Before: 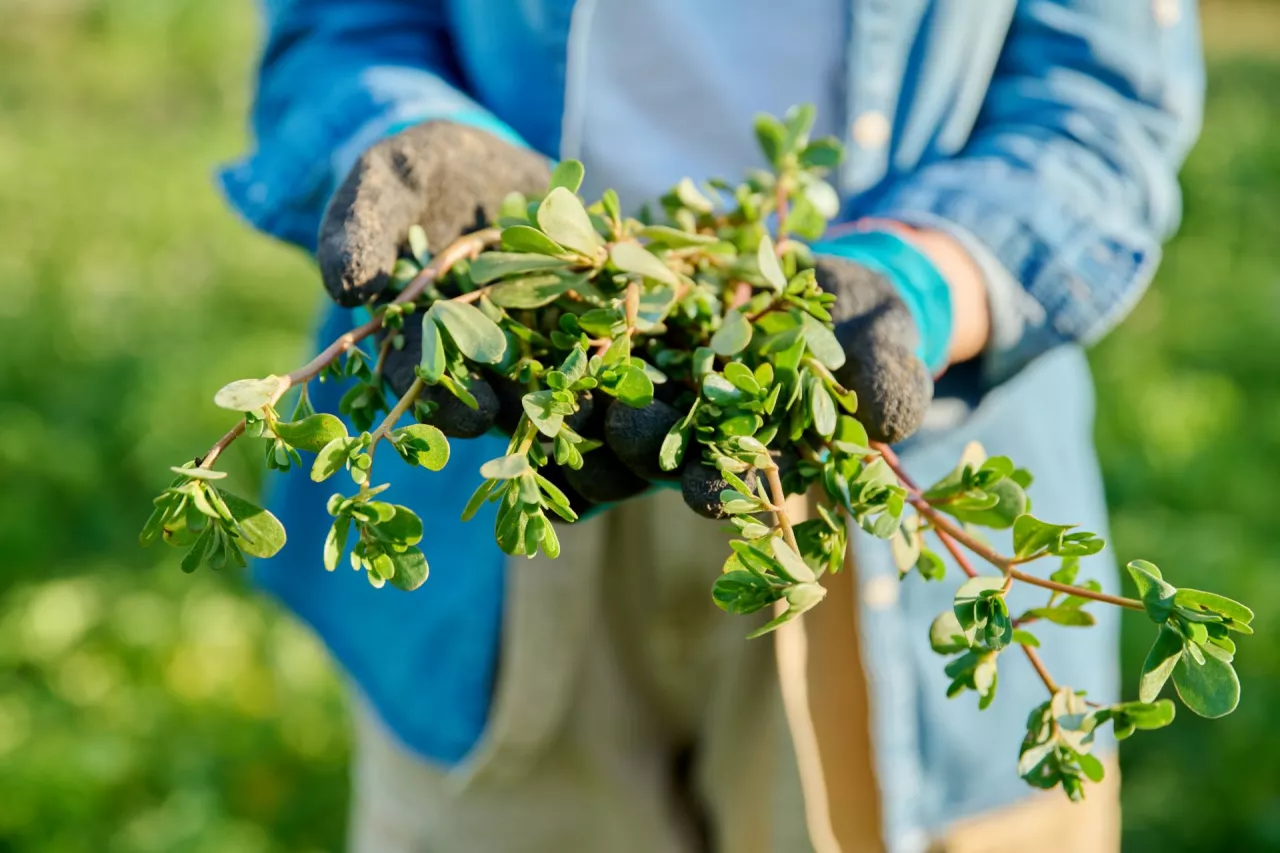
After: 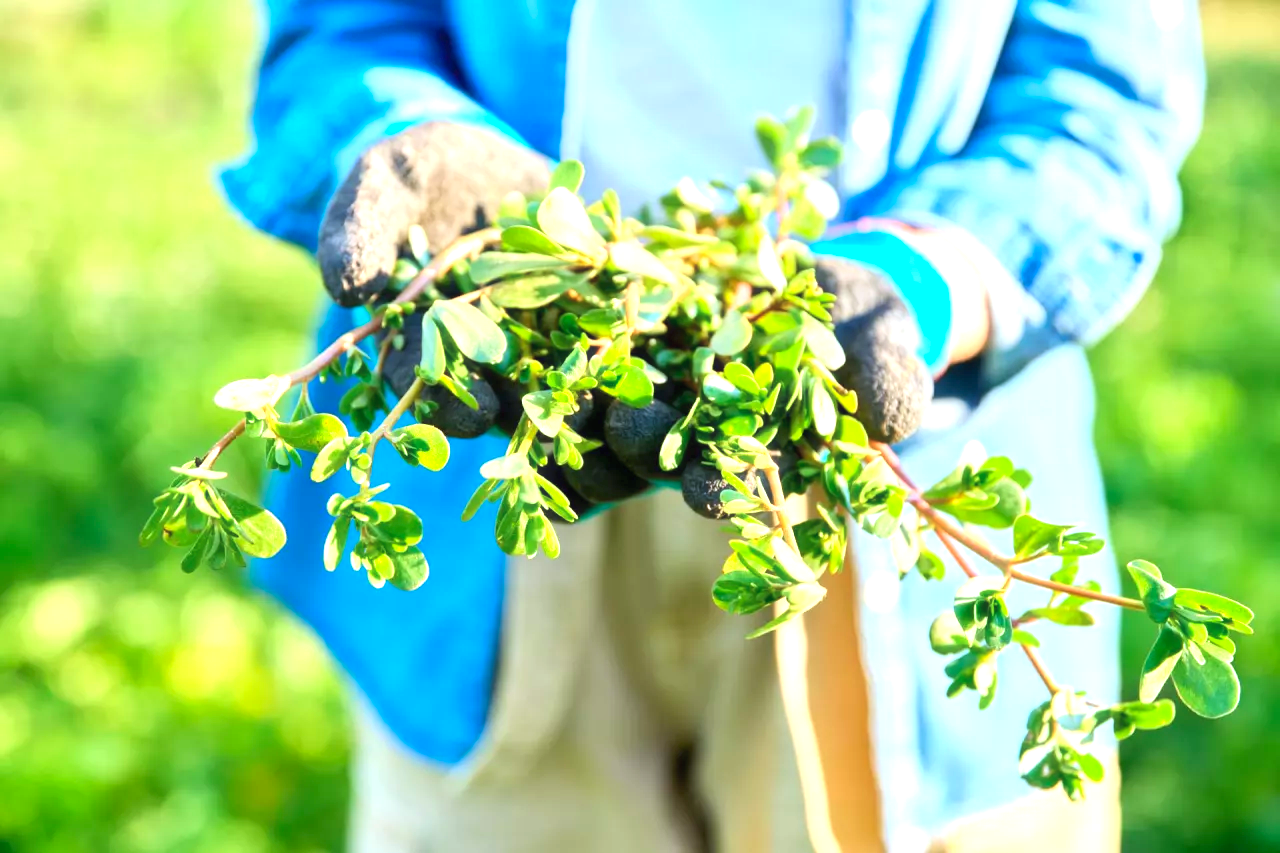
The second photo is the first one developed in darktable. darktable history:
color calibration: illuminant as shot in camera, x 0.358, y 0.373, temperature 4628.91 K
haze removal: strength -0.046, compatibility mode true, adaptive false
exposure: black level correction 0, exposure 1.177 EV, compensate highlight preservation false
contrast brightness saturation: contrast 0.072, brightness 0.074, saturation 0.183
